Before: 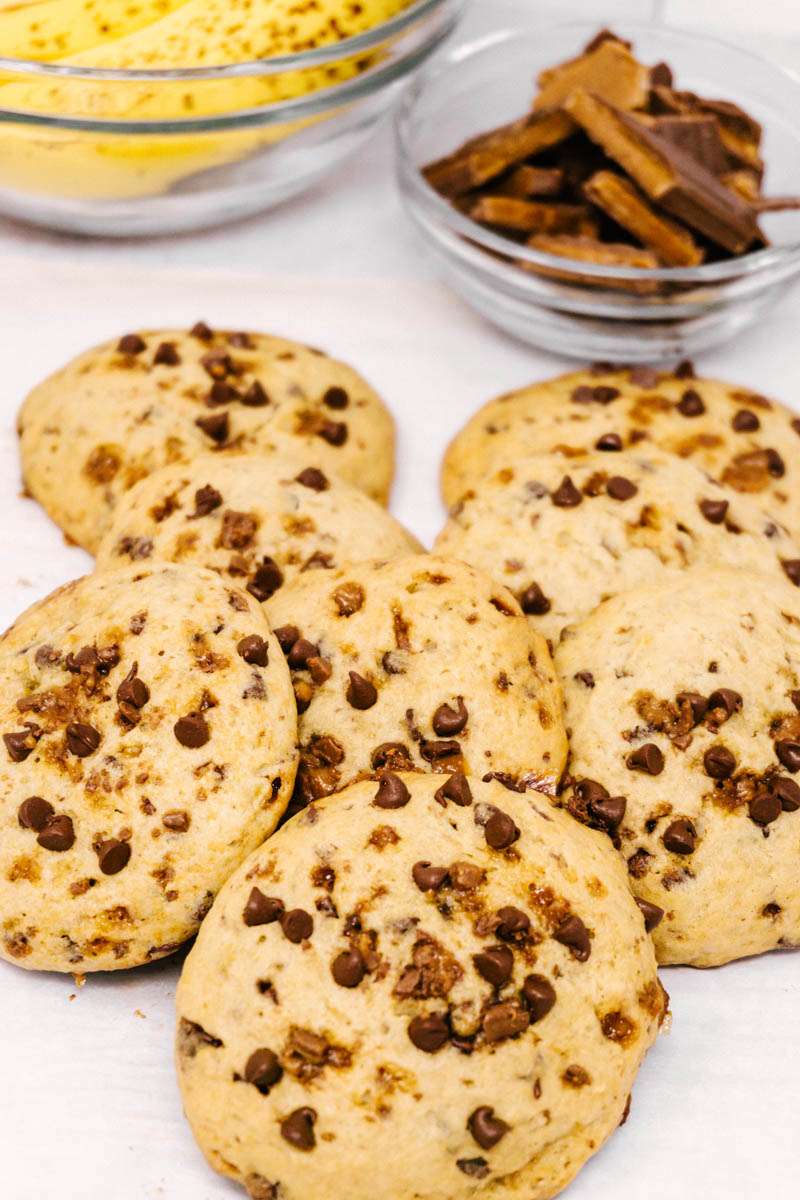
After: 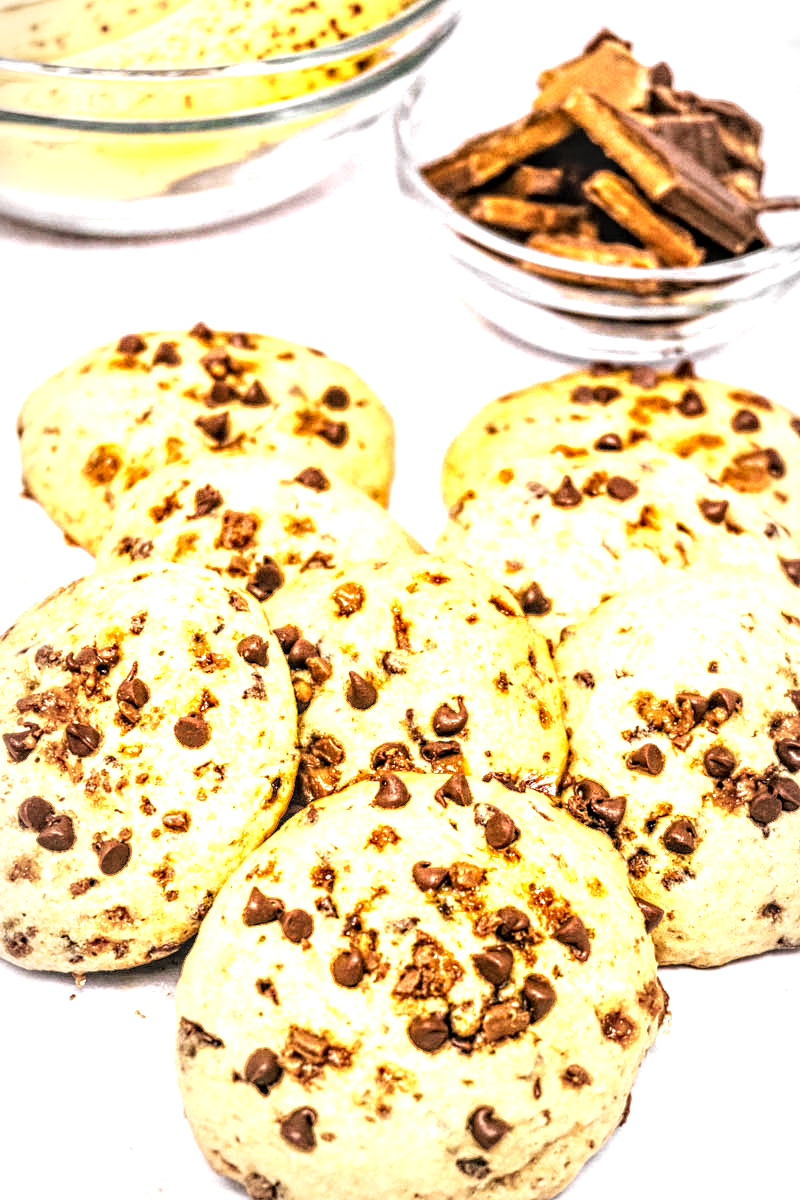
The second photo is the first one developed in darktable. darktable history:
exposure: black level correction 0, exposure 0.5 EV
local contrast: on, module defaults
contrast equalizer: octaves 7, y [[0.506, 0.531, 0.562, 0.606, 0.638, 0.669], [0.5 ×6], [0.5 ×6], [0 ×6], [0 ×6]]
vignetting: center (0.036, -0.095), automatic ratio true
tone equalizer: -8 EV -0.78 EV, -7 EV -0.713 EV, -6 EV -0.582 EV, -5 EV -0.394 EV, -3 EV 0.382 EV, -2 EV 0.6 EV, -1 EV 0.695 EV, +0 EV 0.758 EV
